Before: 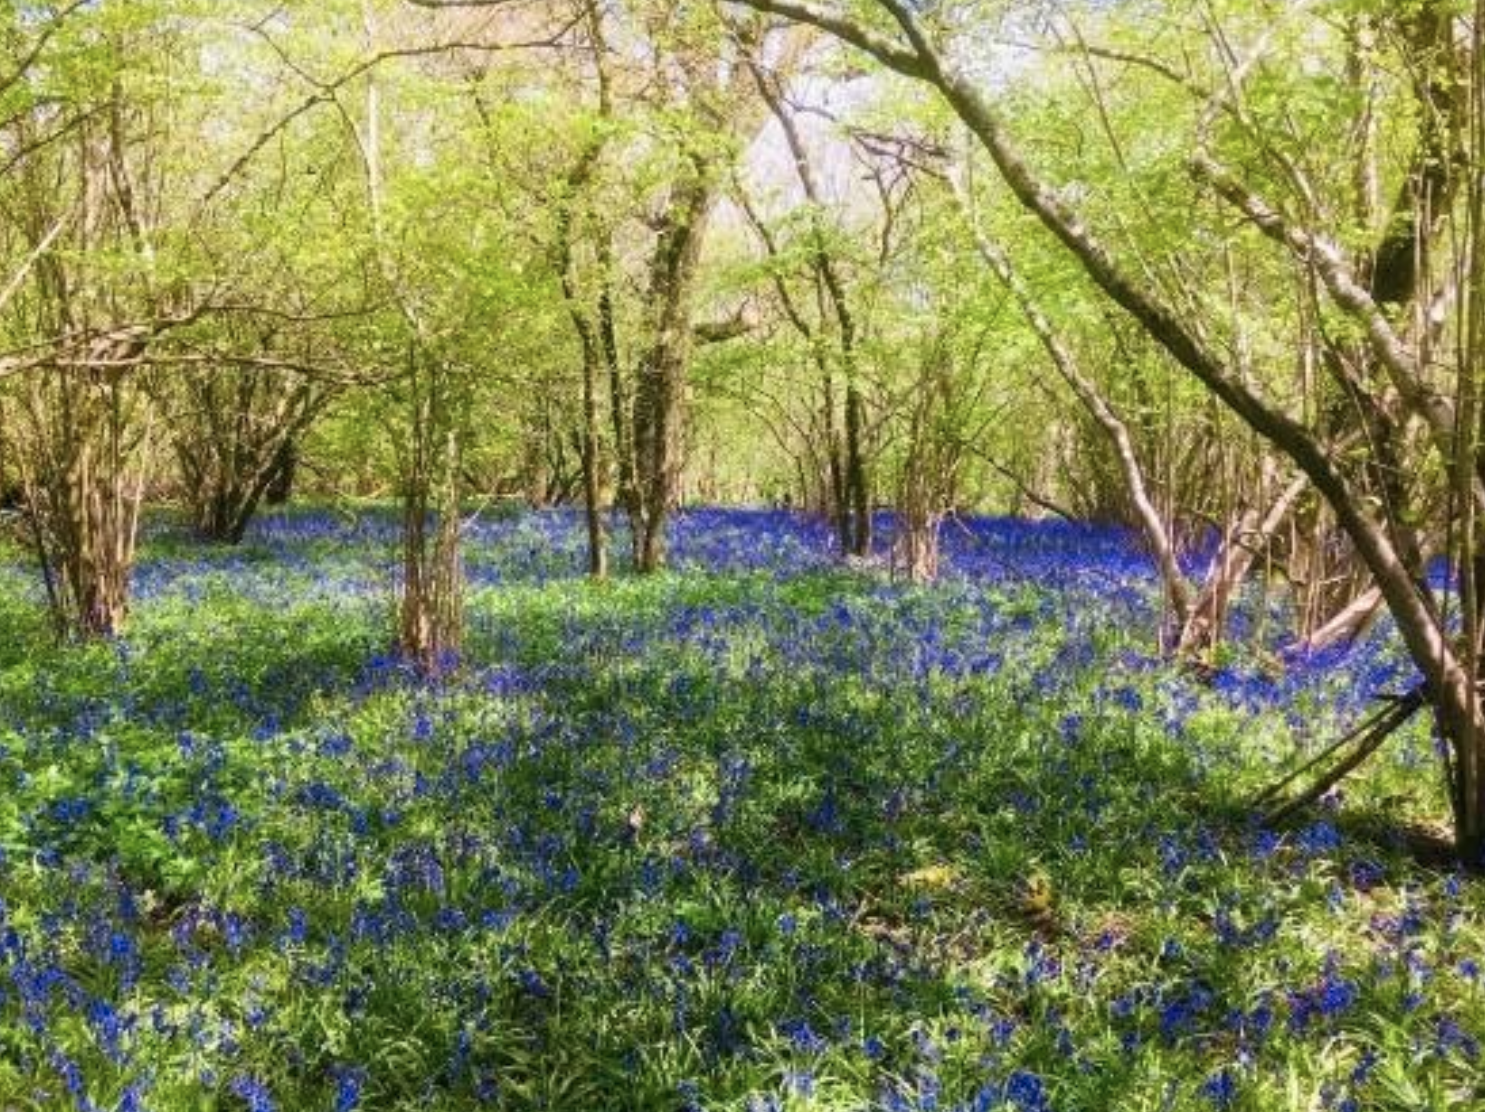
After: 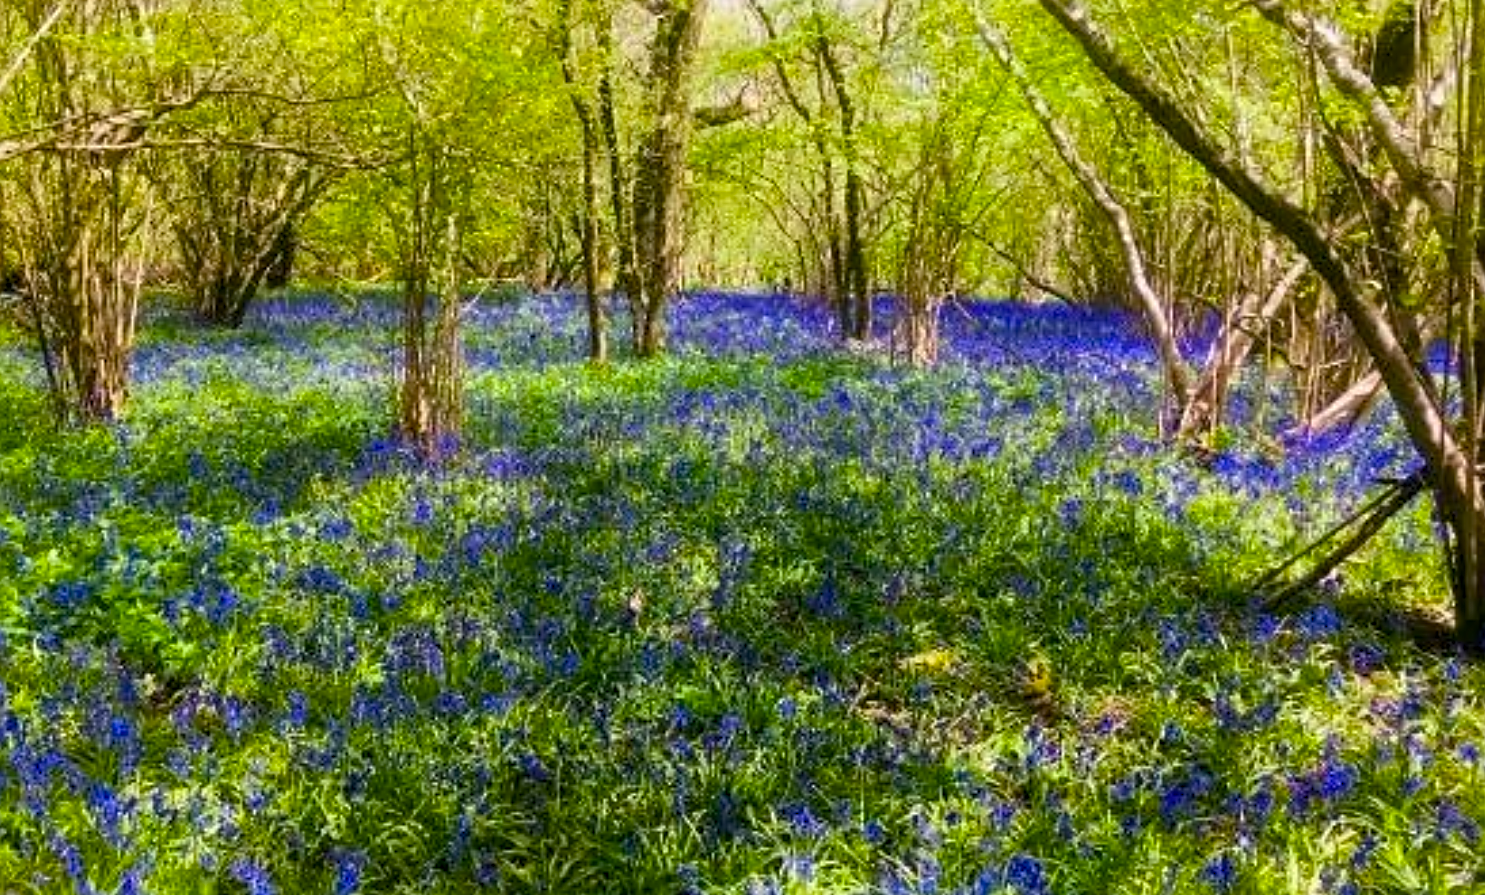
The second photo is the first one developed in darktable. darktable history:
crop and rotate: top 19.492%
sharpen: on, module defaults
color balance rgb: global offset › luminance -0.294%, global offset › hue 262.98°, linear chroma grading › global chroma 9.482%, perceptual saturation grading › global saturation 16.158%
